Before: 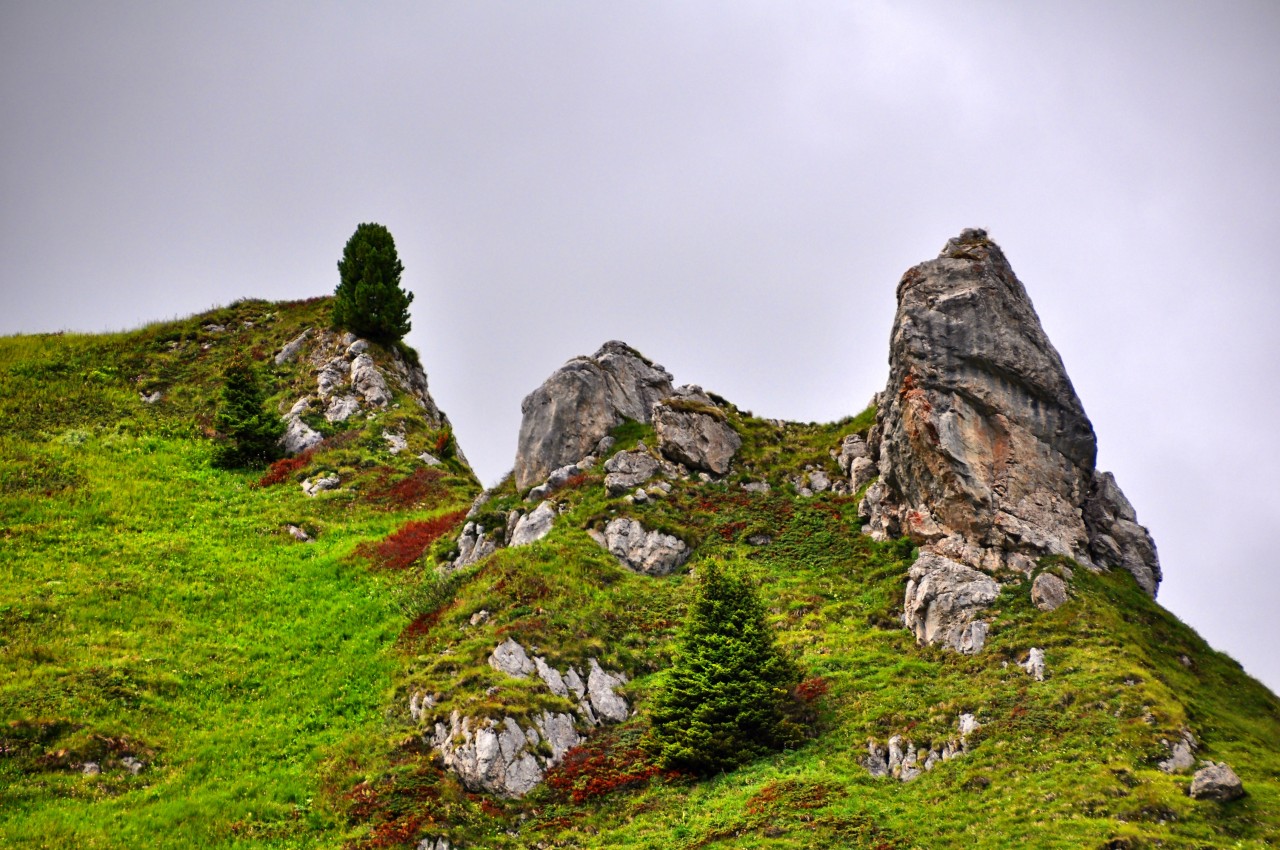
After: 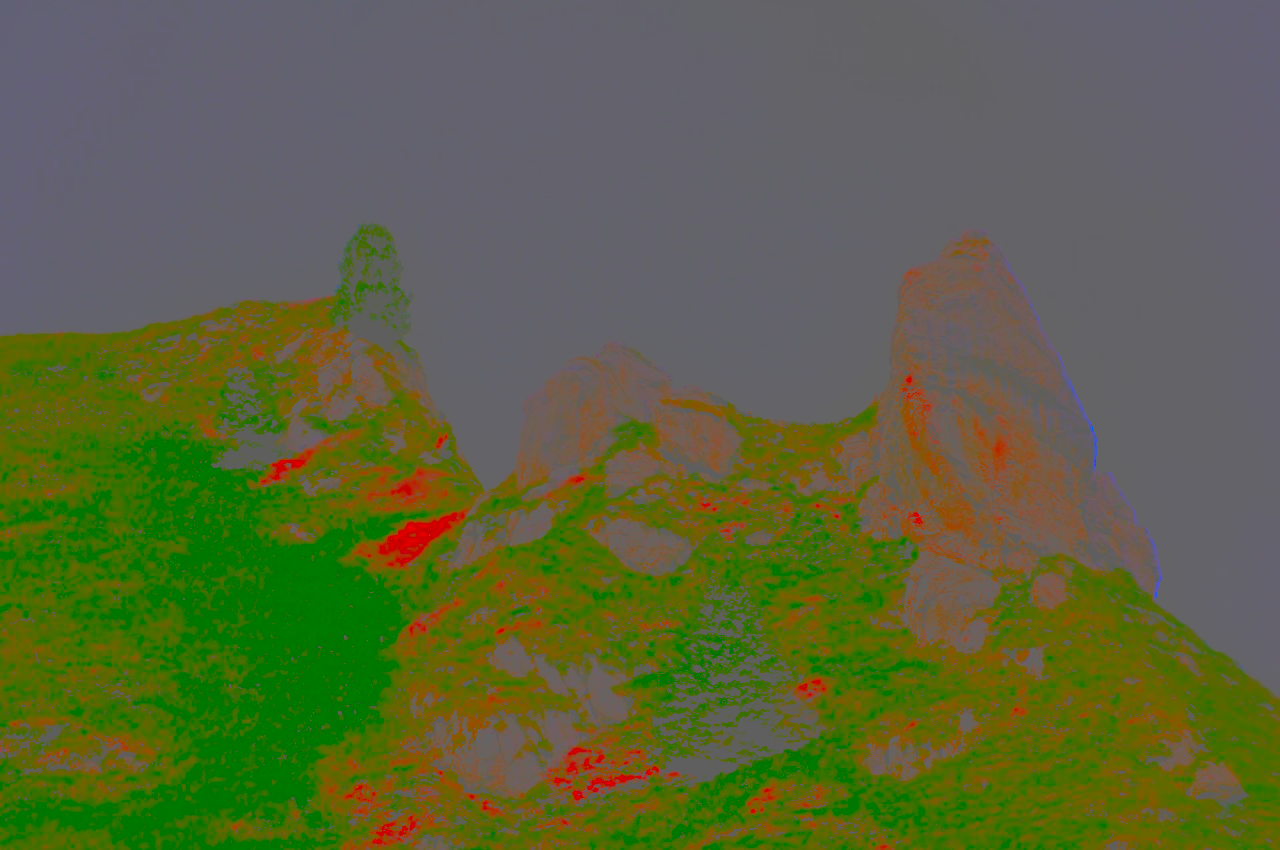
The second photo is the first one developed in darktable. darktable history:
sharpen: on, module defaults
exposure: black level correction 0, exposure 1.097 EV, compensate exposure bias true, compensate highlight preservation false
shadows and highlights: low approximation 0.01, soften with gaussian
contrast brightness saturation: contrast -0.979, brightness -0.169, saturation 0.746
filmic rgb: black relative exposure -5.02 EV, white relative exposure 3.52 EV, hardness 3.18, contrast 1.195, highlights saturation mix -49.2%, iterations of high-quality reconstruction 0
